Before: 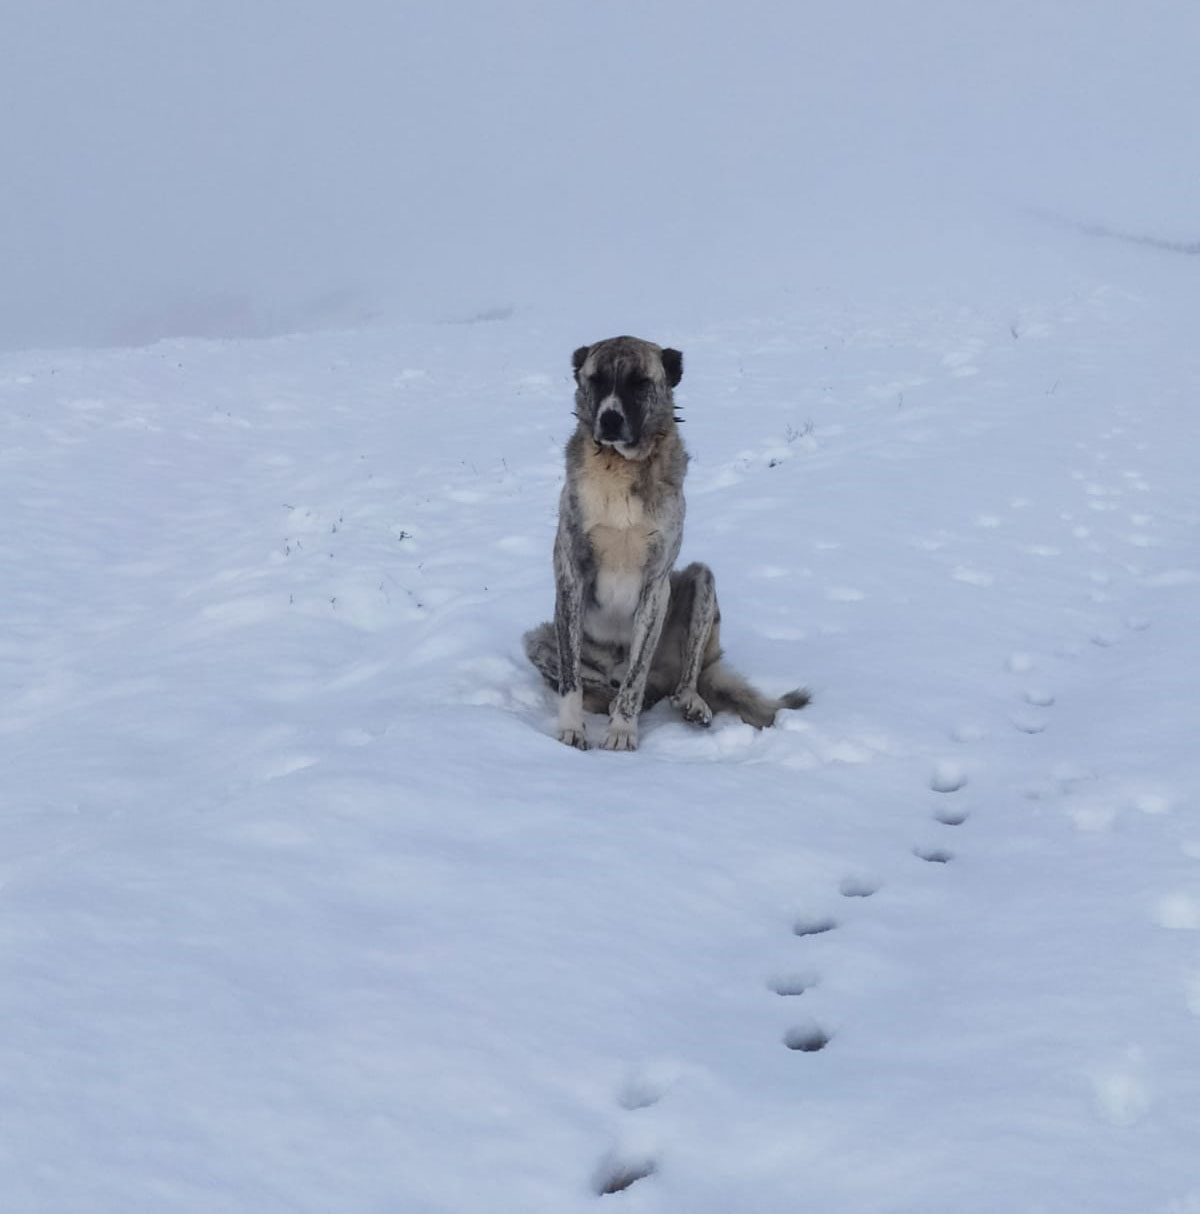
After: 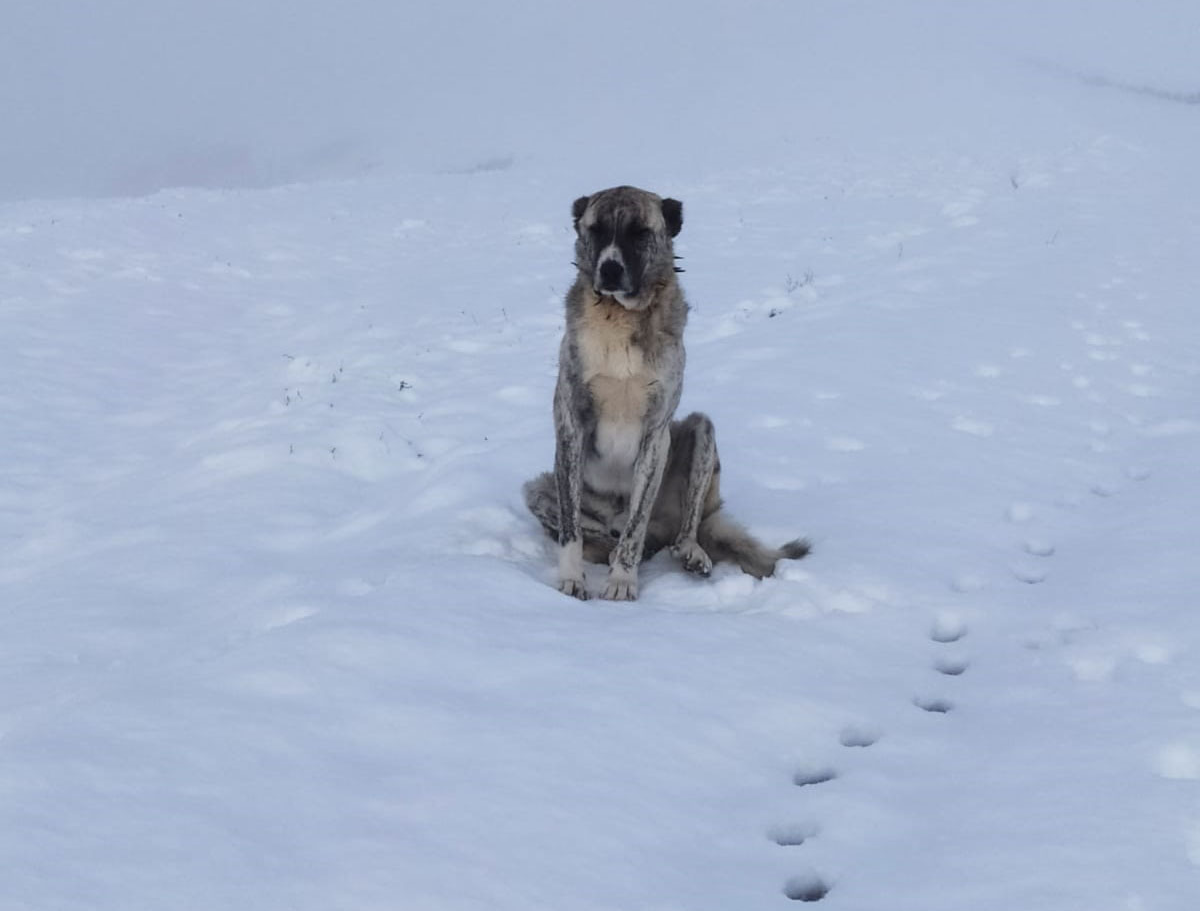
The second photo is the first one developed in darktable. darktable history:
crop and rotate: top 12.438%, bottom 12.477%
